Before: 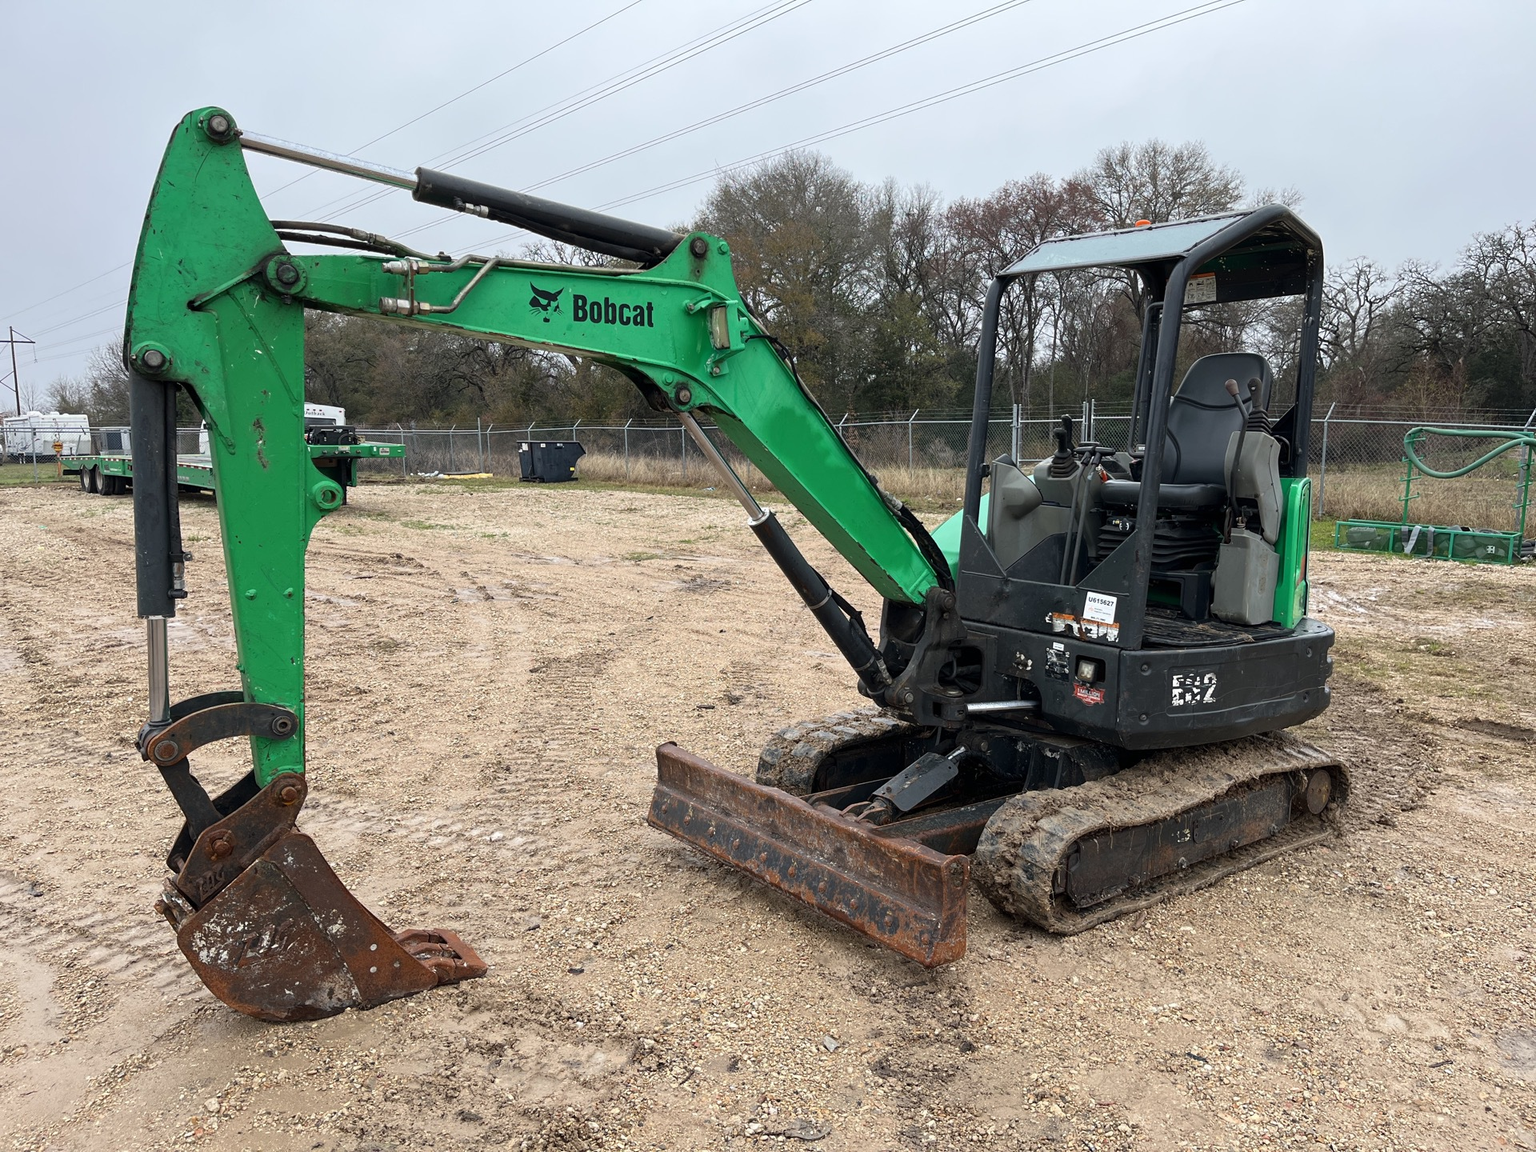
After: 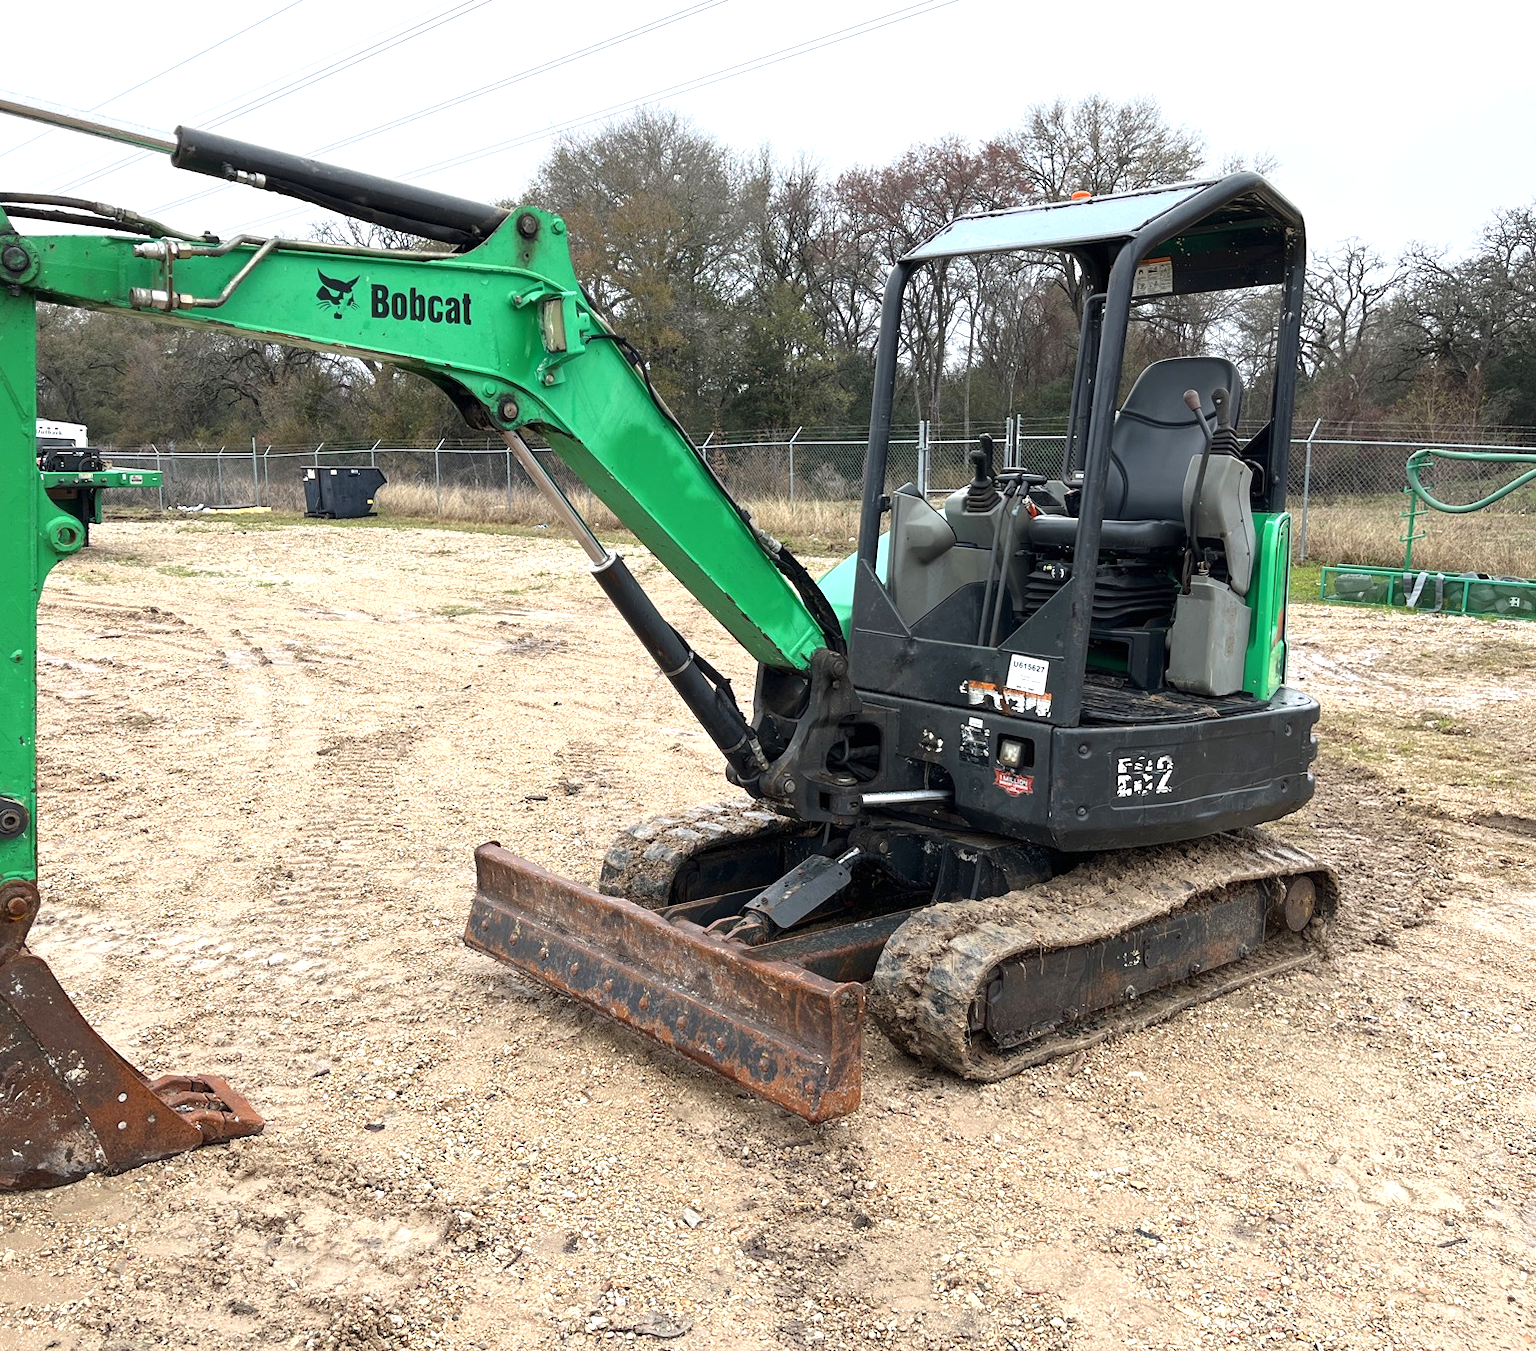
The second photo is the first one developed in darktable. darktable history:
exposure: exposure 0.7 EV, compensate highlight preservation false
crop and rotate: left 17.959%, top 5.771%, right 1.742%
